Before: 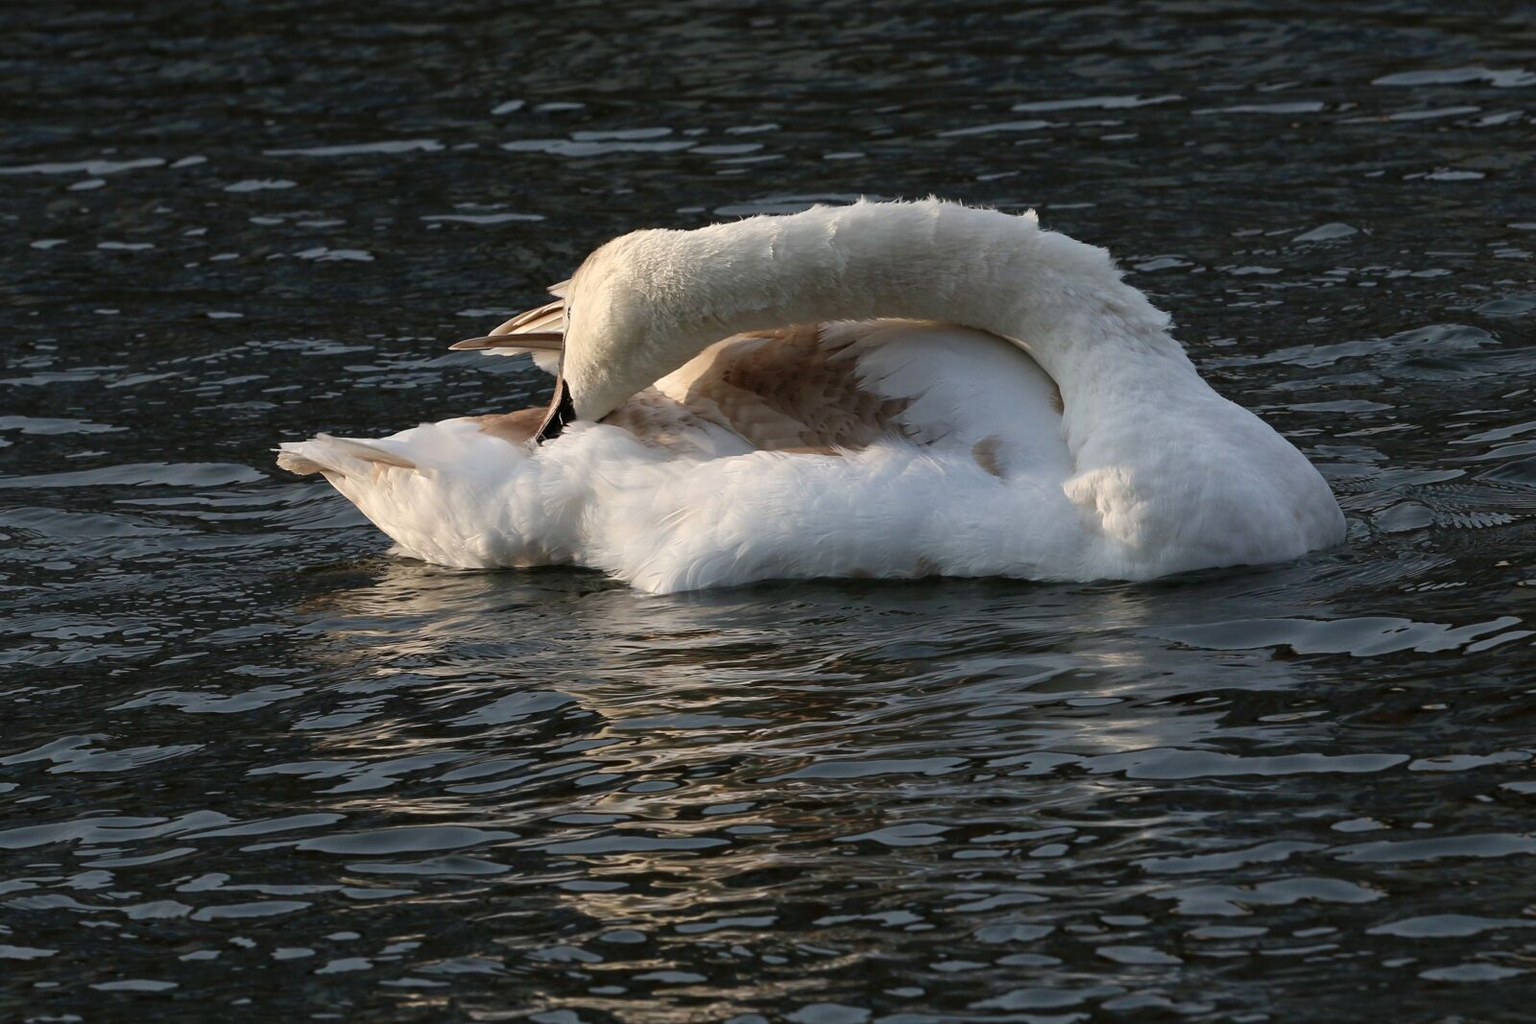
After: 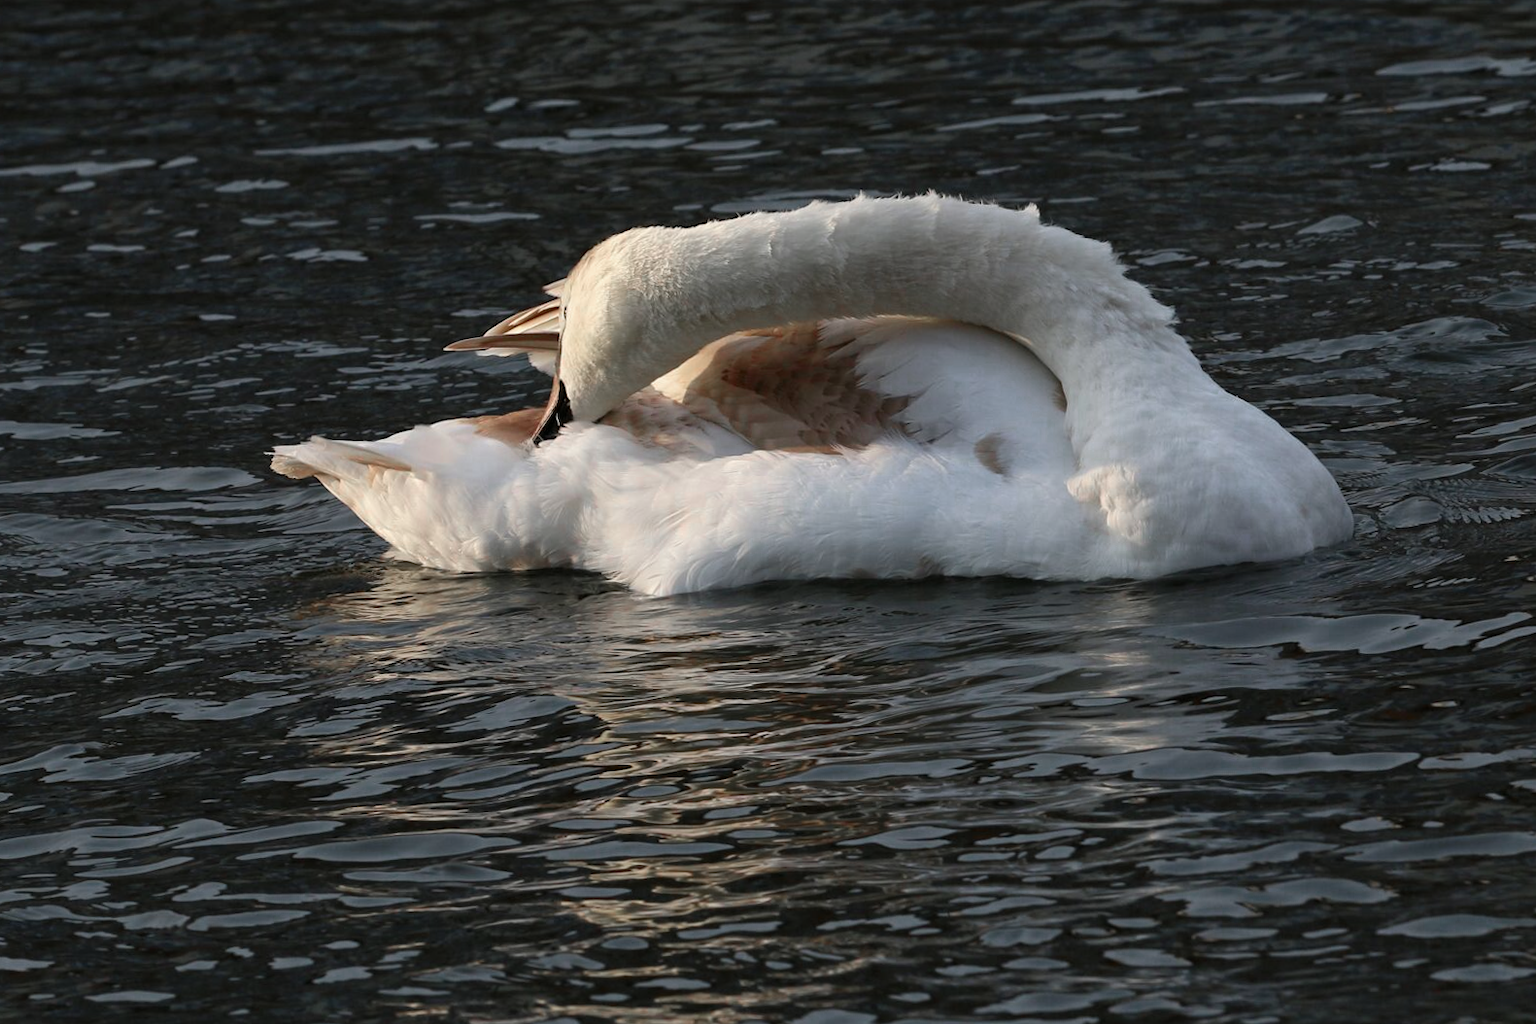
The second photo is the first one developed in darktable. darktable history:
color zones: curves: ch0 [(0, 0.466) (0.128, 0.466) (0.25, 0.5) (0.375, 0.456) (0.5, 0.5) (0.625, 0.5) (0.737, 0.652) (0.875, 0.5)]; ch1 [(0, 0.603) (0.125, 0.618) (0.261, 0.348) (0.372, 0.353) (0.497, 0.363) (0.611, 0.45) (0.731, 0.427) (0.875, 0.518) (0.998, 0.652)]; ch2 [(0, 0.559) (0.125, 0.451) (0.253, 0.564) (0.37, 0.578) (0.5, 0.466) (0.625, 0.471) (0.731, 0.471) (0.88, 0.485)]
rotate and perspective: rotation -0.45°, automatic cropping original format, crop left 0.008, crop right 0.992, crop top 0.012, crop bottom 0.988
